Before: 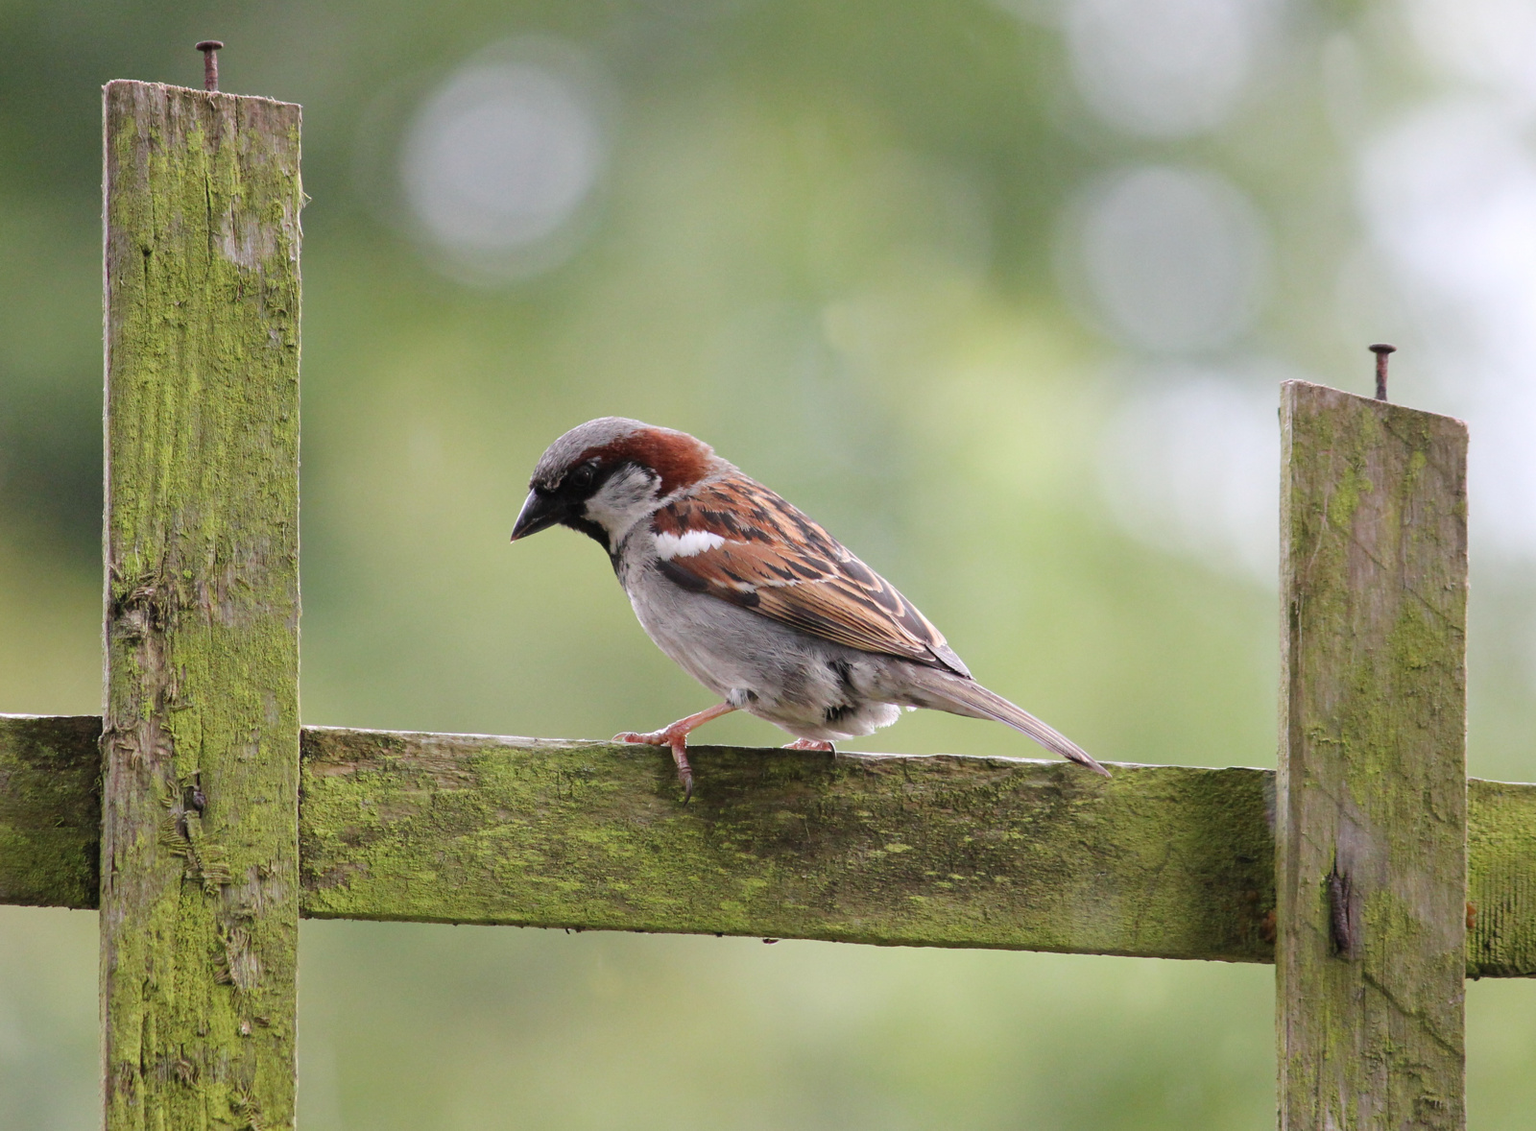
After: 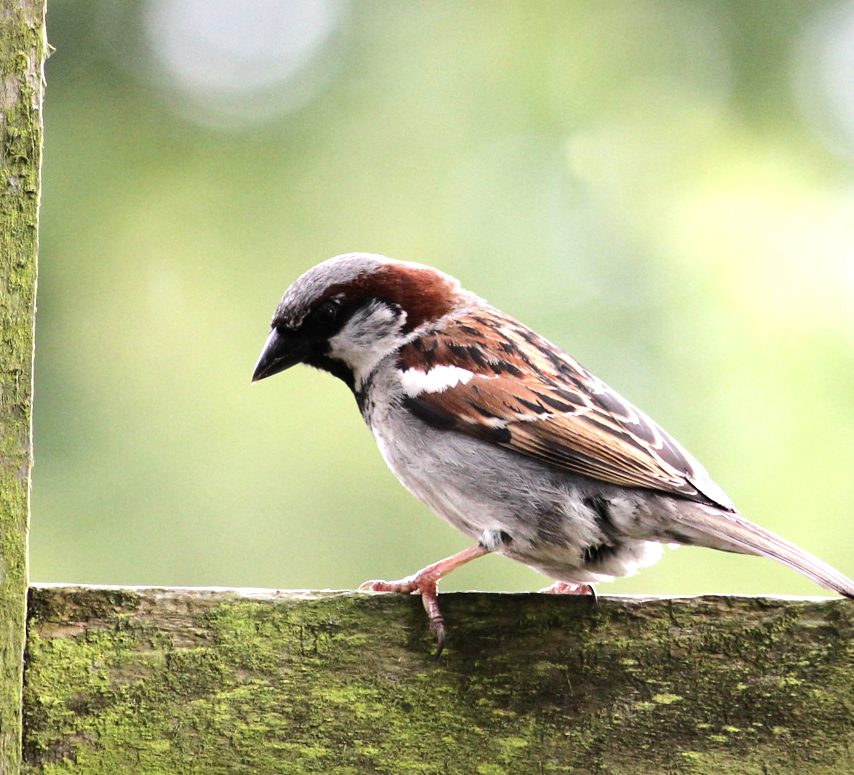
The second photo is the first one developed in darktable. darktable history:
tone equalizer: -8 EV -1.08 EV, -7 EV -1.01 EV, -6 EV -0.867 EV, -5 EV -0.578 EV, -3 EV 0.578 EV, -2 EV 0.867 EV, -1 EV 1.01 EV, +0 EV 1.08 EV, edges refinement/feathering 500, mask exposure compensation -1.57 EV, preserve details no
rotate and perspective: rotation -1.68°, lens shift (vertical) -0.146, crop left 0.049, crop right 0.912, crop top 0.032, crop bottom 0.96
crop: left 16.202%, top 11.208%, right 26.045%, bottom 20.557%
